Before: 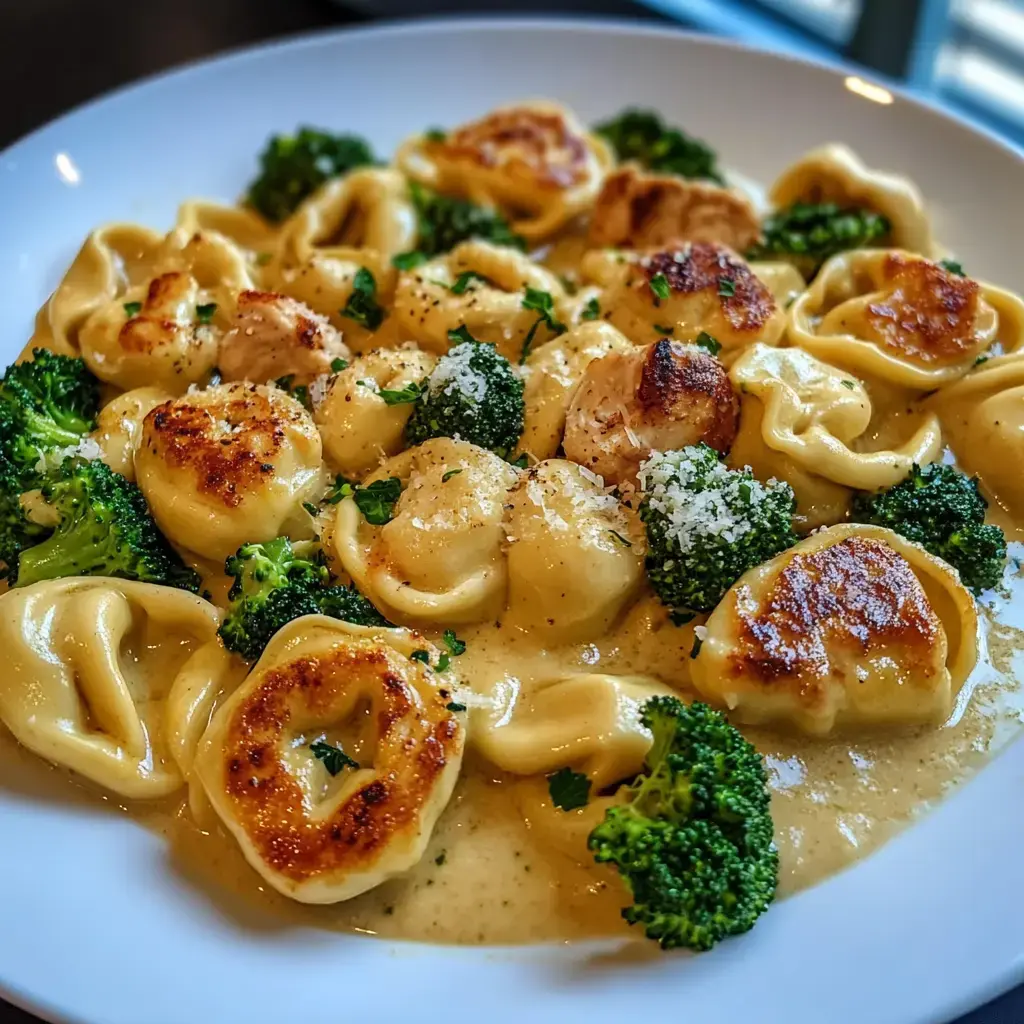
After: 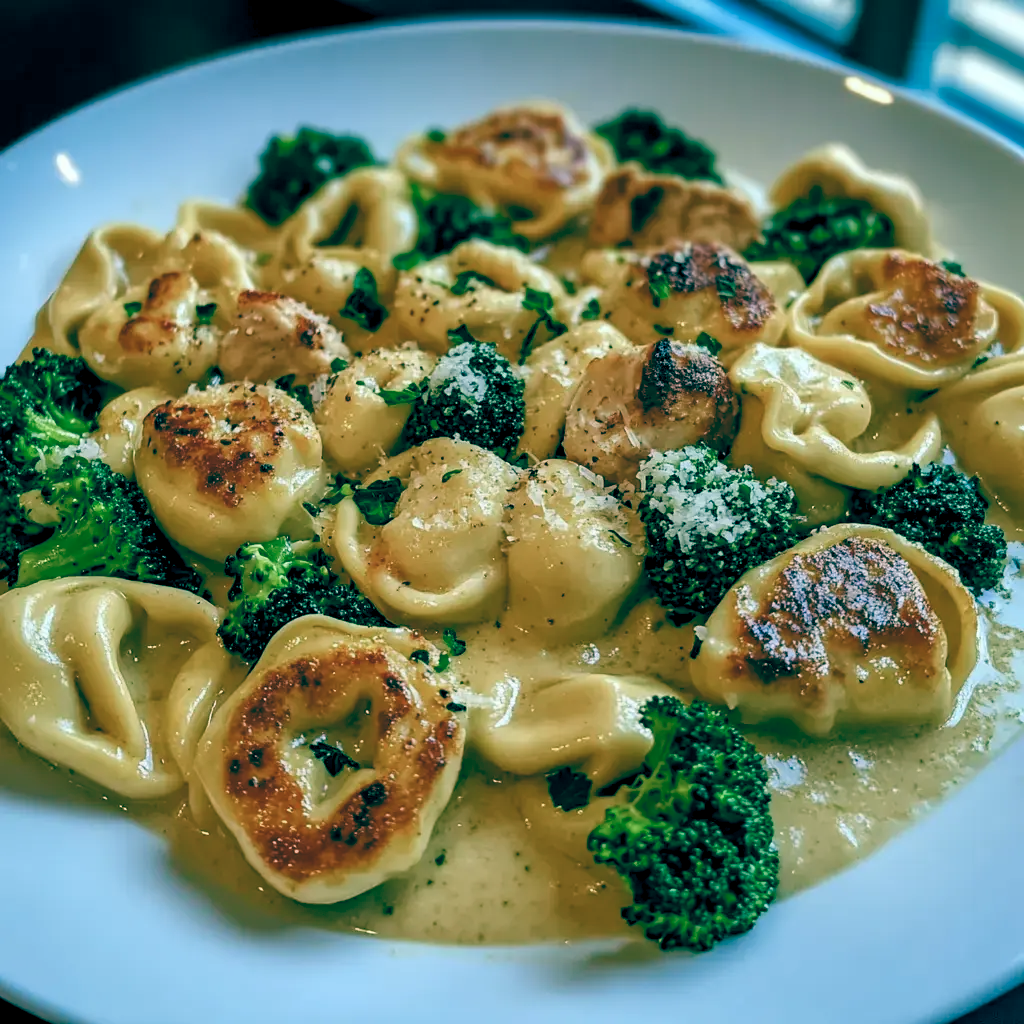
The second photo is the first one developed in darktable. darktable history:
color balance rgb: global offset › luminance -0.554%, global offset › chroma 0.906%, global offset › hue 176.13°, perceptual saturation grading › global saturation 0.06%, perceptual saturation grading › highlights -19.781%, perceptual saturation grading › shadows 19.504%, global vibrance 2.692%
